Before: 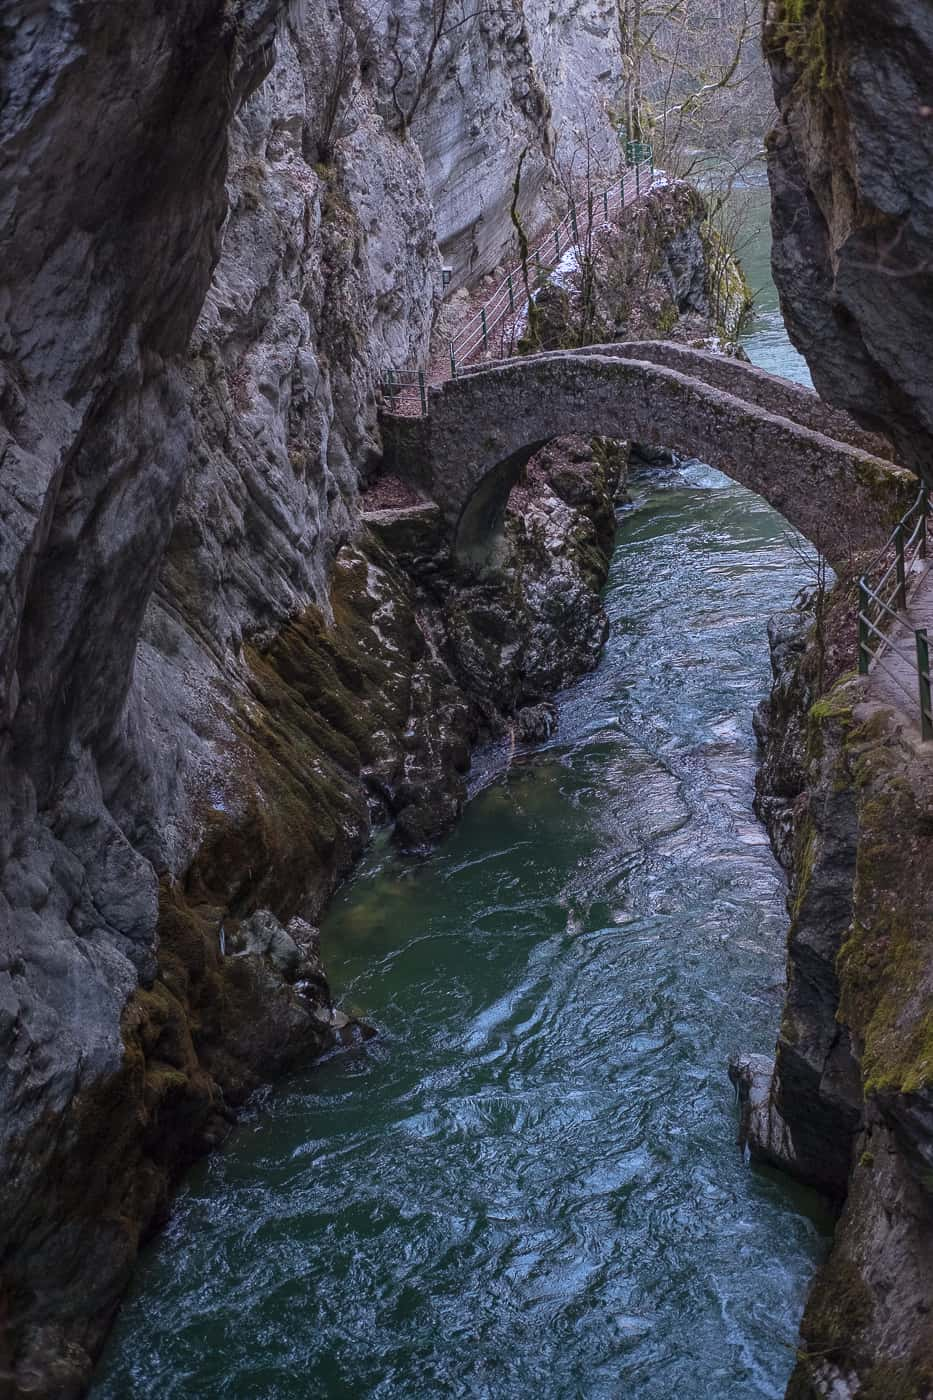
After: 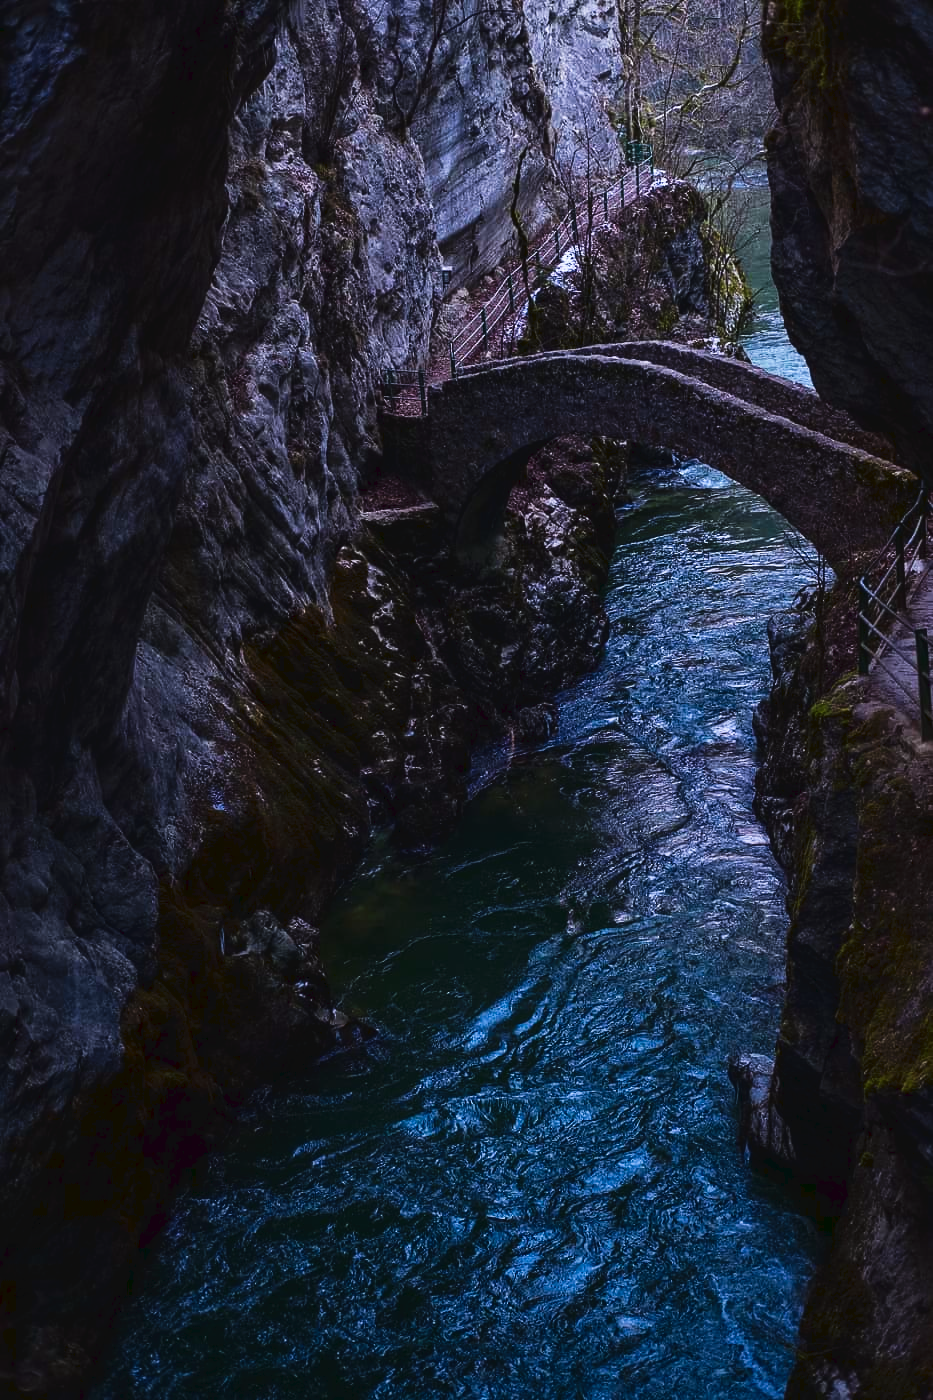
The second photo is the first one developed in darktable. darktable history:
white balance: red 0.98, blue 1.034
contrast brightness saturation: contrast 0.13, brightness -0.24, saturation 0.14
tone curve: curves: ch0 [(0, 0) (0.003, 0.036) (0.011, 0.04) (0.025, 0.042) (0.044, 0.052) (0.069, 0.066) (0.1, 0.085) (0.136, 0.106) (0.177, 0.144) (0.224, 0.188) (0.277, 0.241) (0.335, 0.307) (0.399, 0.382) (0.468, 0.466) (0.543, 0.56) (0.623, 0.672) (0.709, 0.772) (0.801, 0.876) (0.898, 0.949) (1, 1)], preserve colors none
